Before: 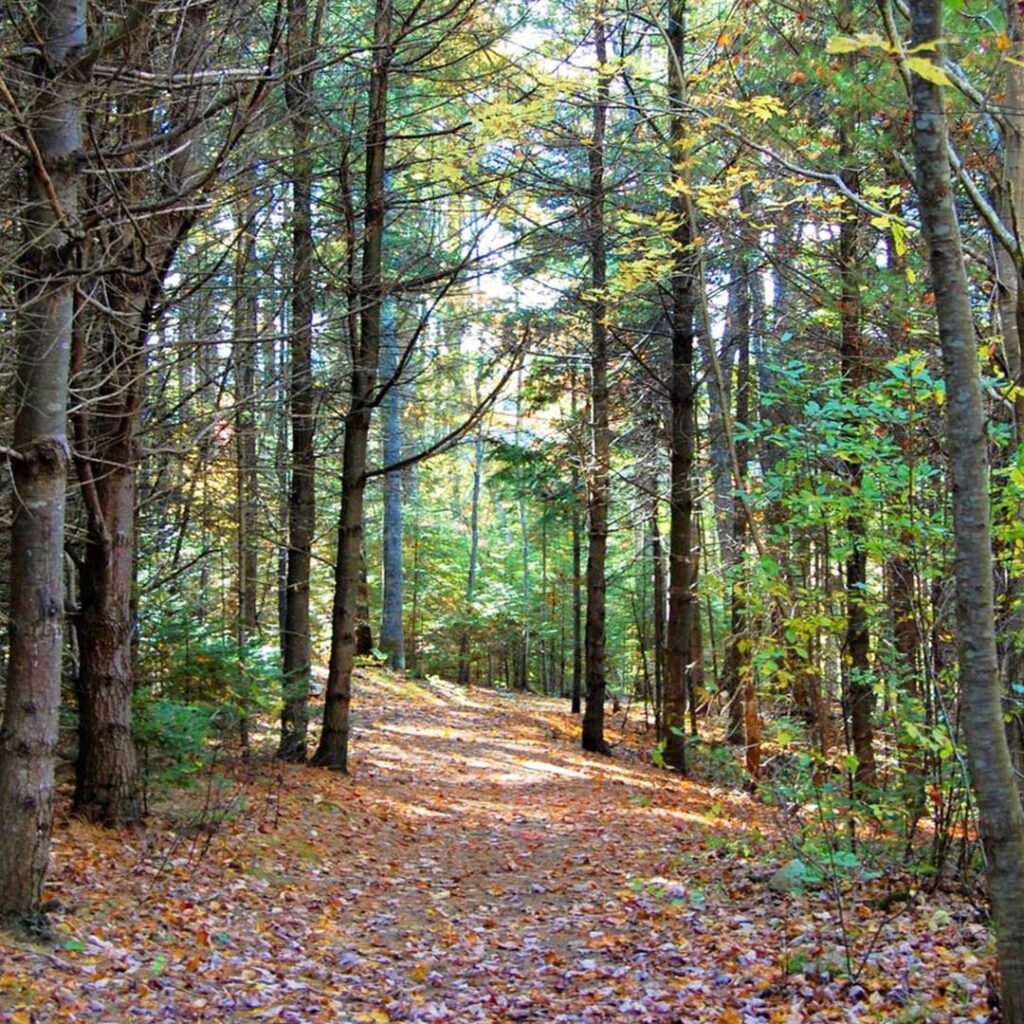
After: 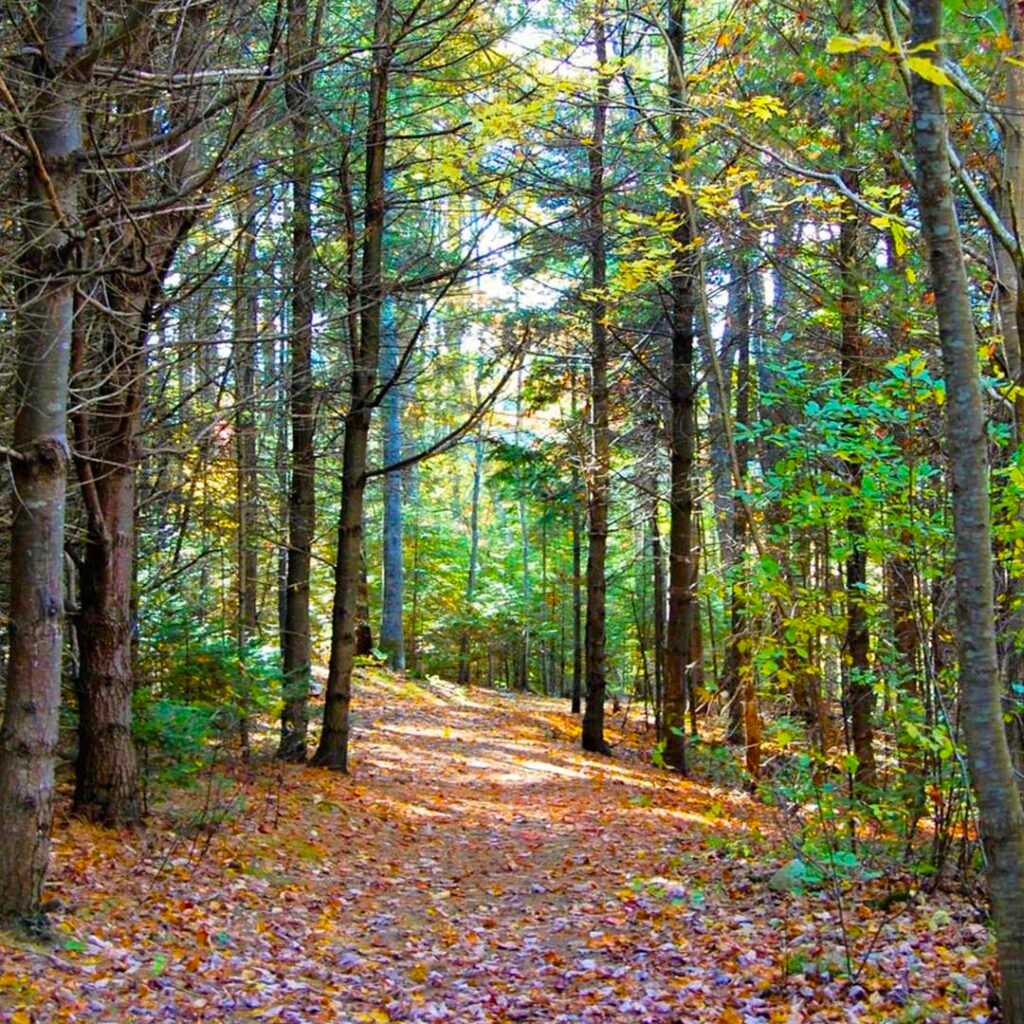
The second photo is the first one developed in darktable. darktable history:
color zones: mix -123.69%
color balance rgb: perceptual saturation grading › global saturation 31.08%, global vibrance 20%
